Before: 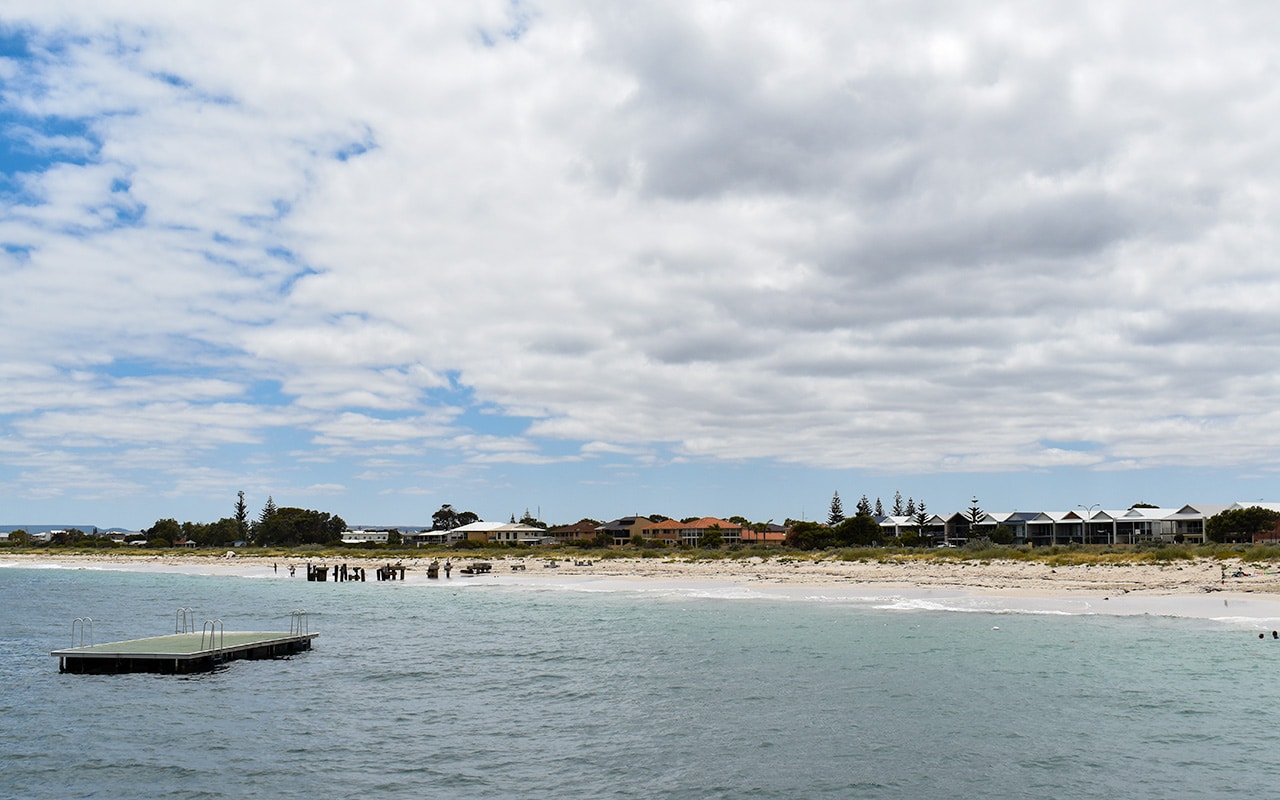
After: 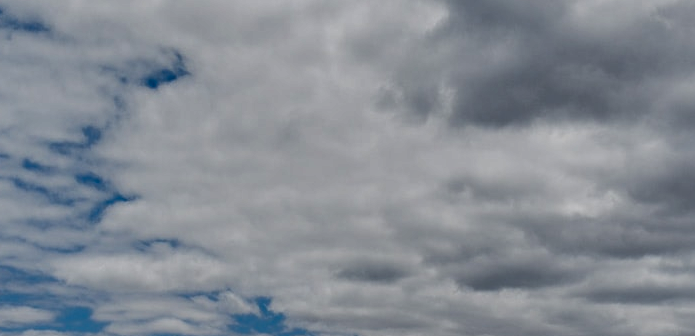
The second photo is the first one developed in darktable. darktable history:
shadows and highlights: shadows 82.15, white point adjustment -9.21, highlights -61.23, soften with gaussian
crop: left 14.884%, top 9.192%, right 30.745%, bottom 48.762%
